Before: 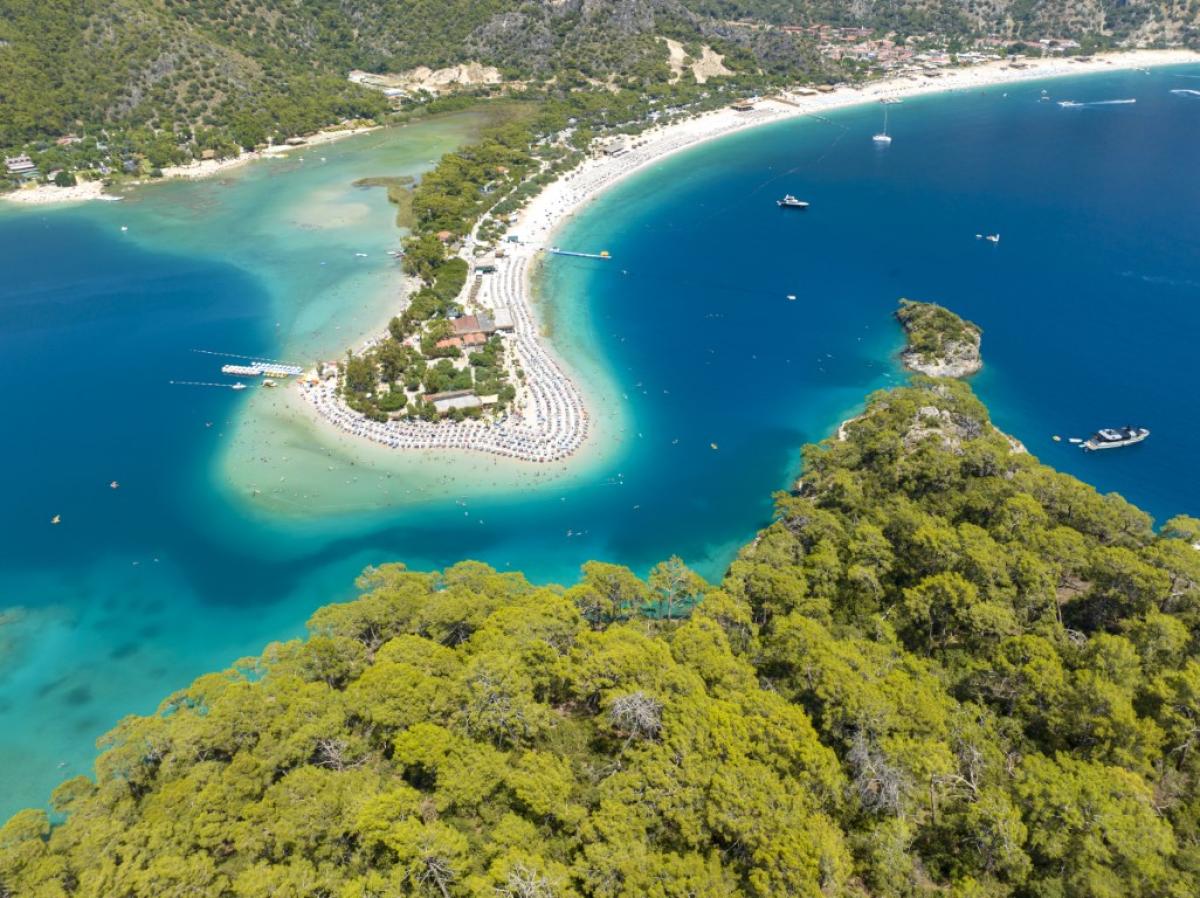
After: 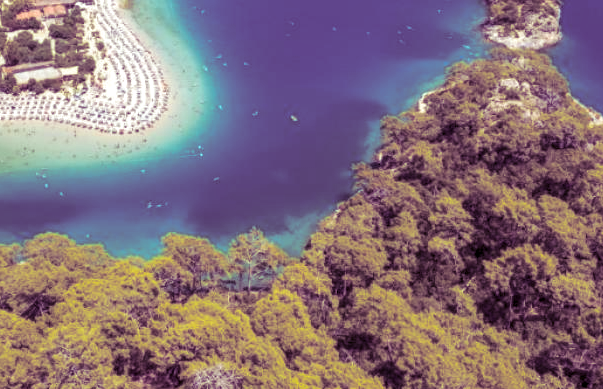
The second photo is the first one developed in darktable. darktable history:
local contrast: on, module defaults
rgb levels: mode RGB, independent channels, levels [[0, 0.474, 1], [0, 0.5, 1], [0, 0.5, 1]]
split-toning: shadows › hue 277.2°, shadows › saturation 0.74
crop: left 35.03%, top 36.625%, right 14.663%, bottom 20.057%
